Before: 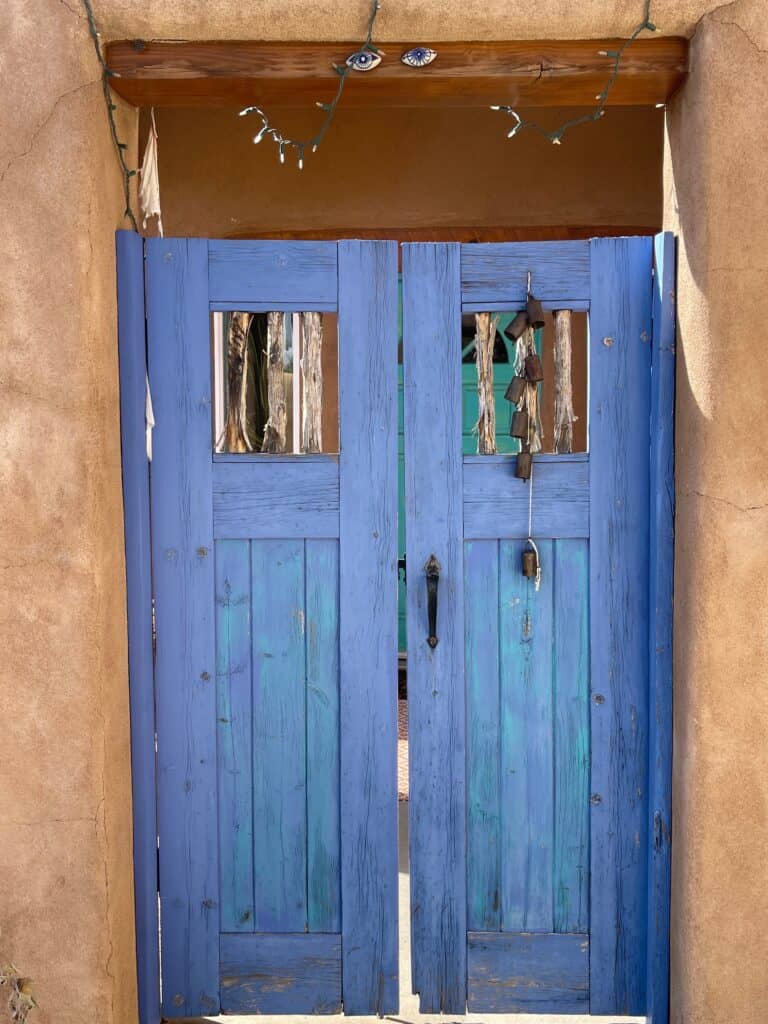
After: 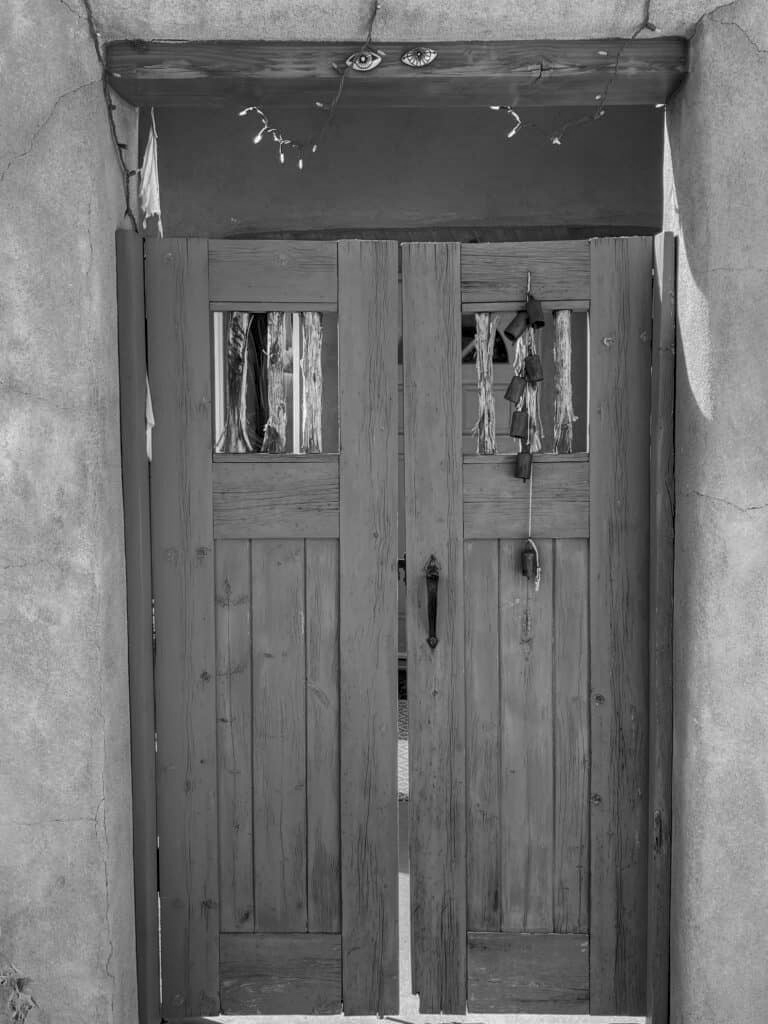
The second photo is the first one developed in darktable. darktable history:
monochrome: a 26.22, b 42.67, size 0.8
shadows and highlights: on, module defaults
local contrast: on, module defaults
